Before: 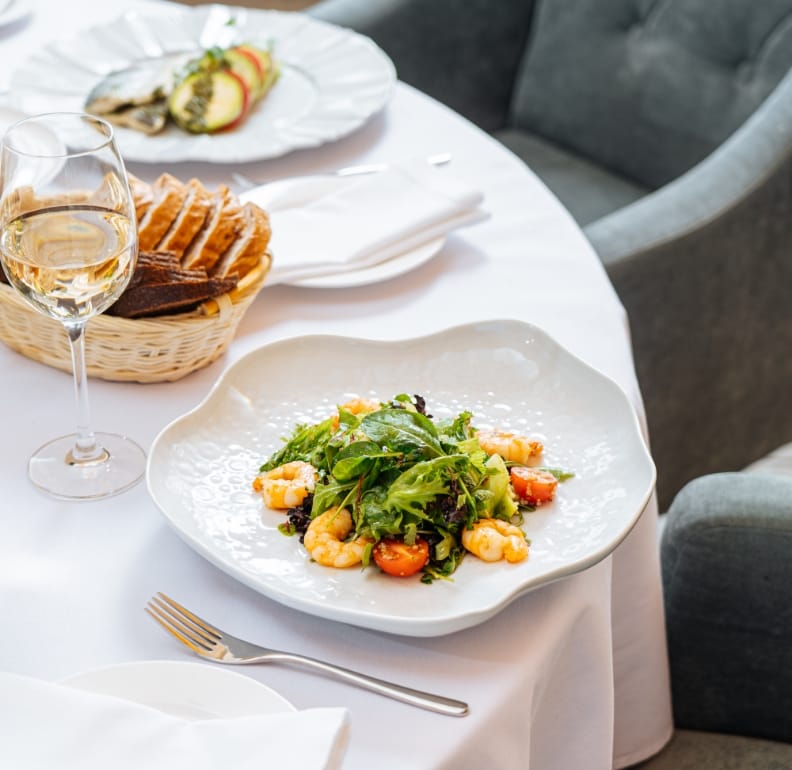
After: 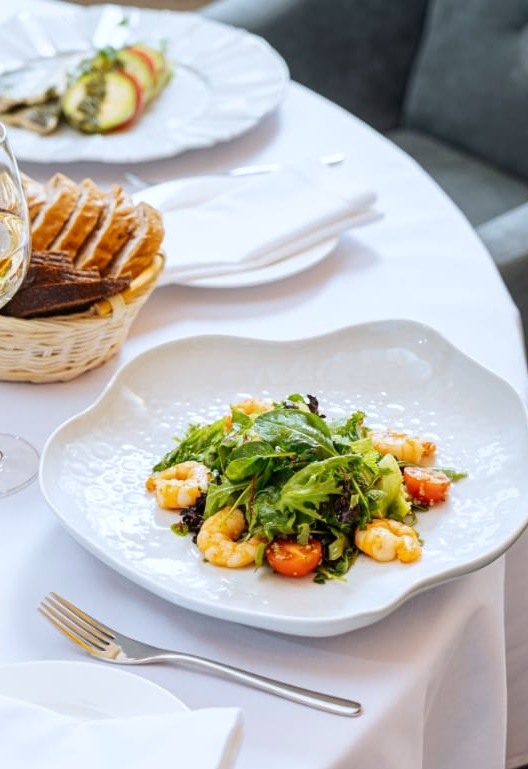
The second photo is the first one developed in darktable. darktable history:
crop and rotate: left 13.537%, right 19.796%
white balance: red 0.967, blue 1.049
